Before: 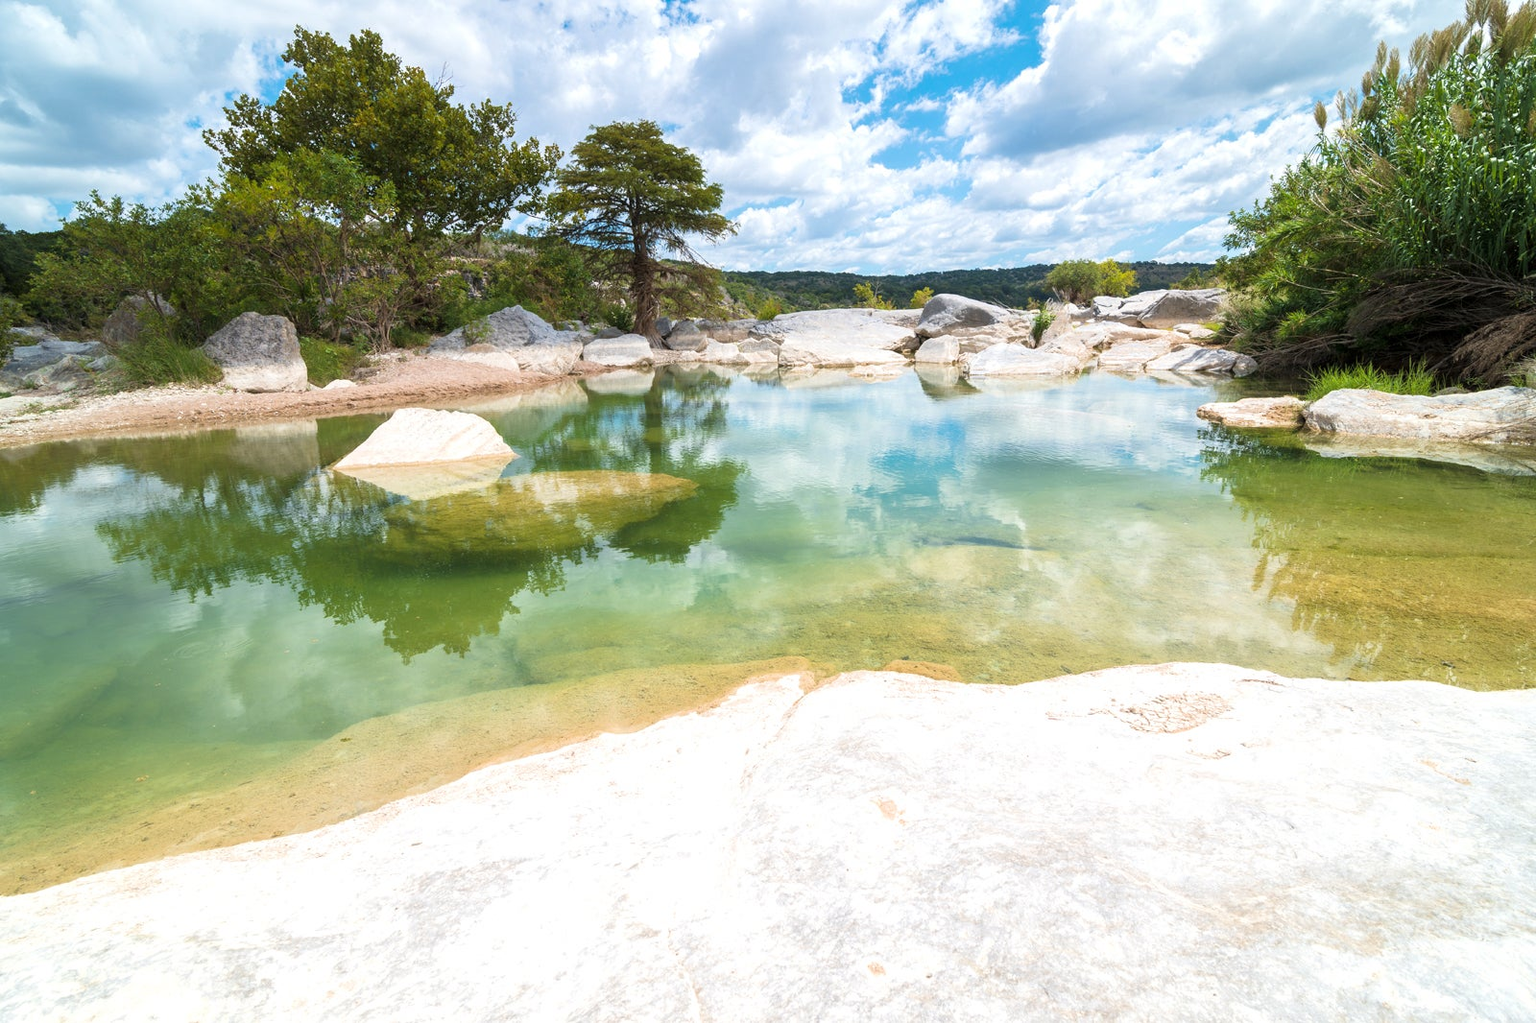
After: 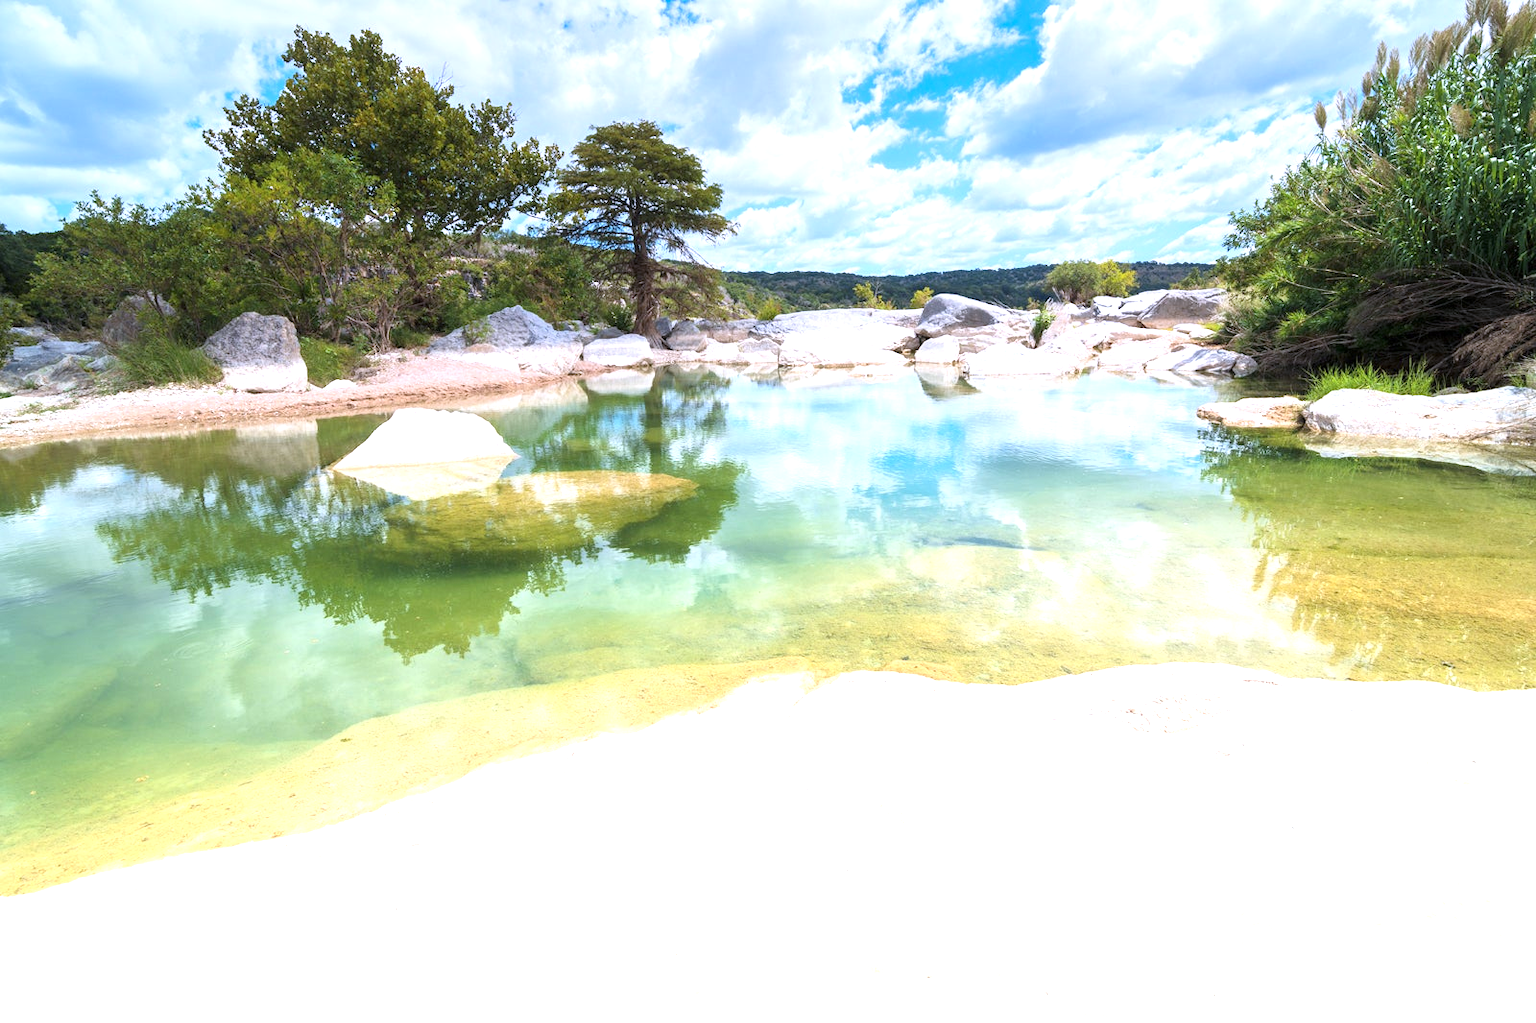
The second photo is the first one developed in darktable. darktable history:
contrast brightness saturation: contrast 0.1, brightness 0.02, saturation 0.02
graduated density: hue 238.83°, saturation 50%
exposure: exposure 1 EV, compensate highlight preservation false
